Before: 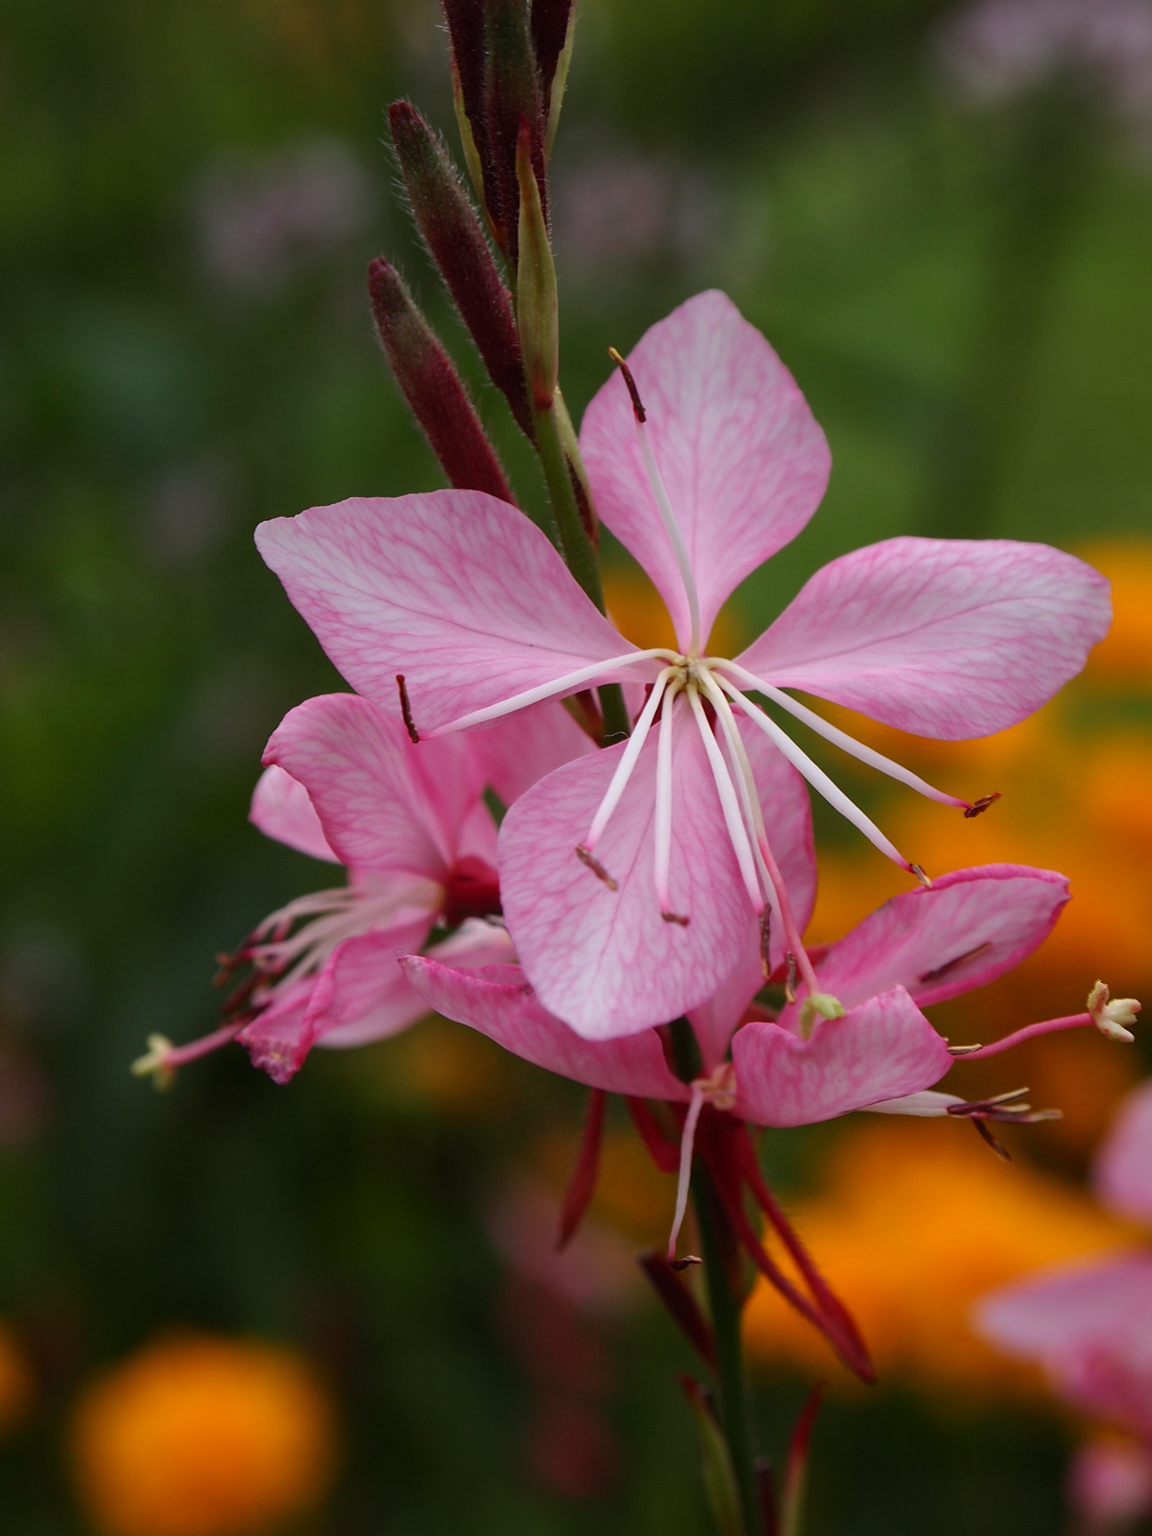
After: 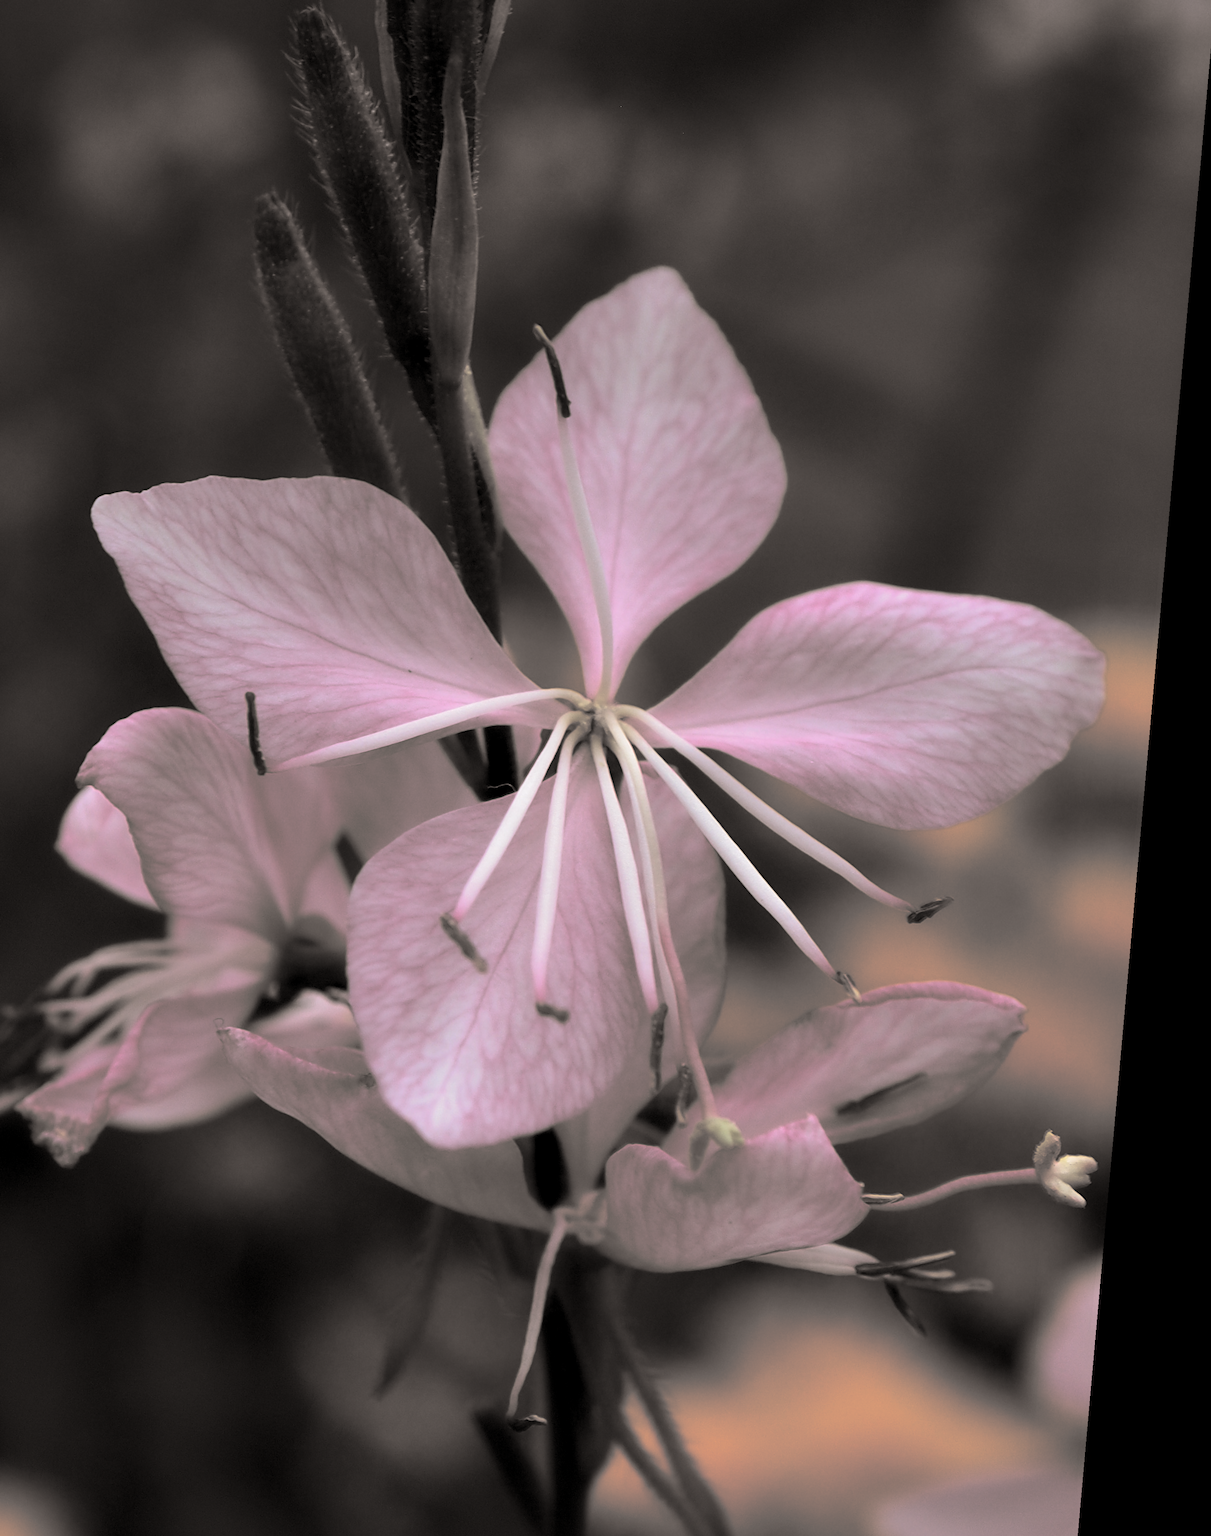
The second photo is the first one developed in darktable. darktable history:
contrast equalizer: y [[0.579, 0.58, 0.505, 0.5, 0.5, 0.5], [0.5 ×6], [0.5 ×6], [0 ×6], [0 ×6]]
rotate and perspective: rotation 5.12°, automatic cropping off
split-toning: shadows › hue 26°, shadows › saturation 0.09, highlights › hue 40°, highlights › saturation 0.18, balance -63, compress 0%
crop and rotate: left 20.74%, top 7.912%, right 0.375%, bottom 13.378%
